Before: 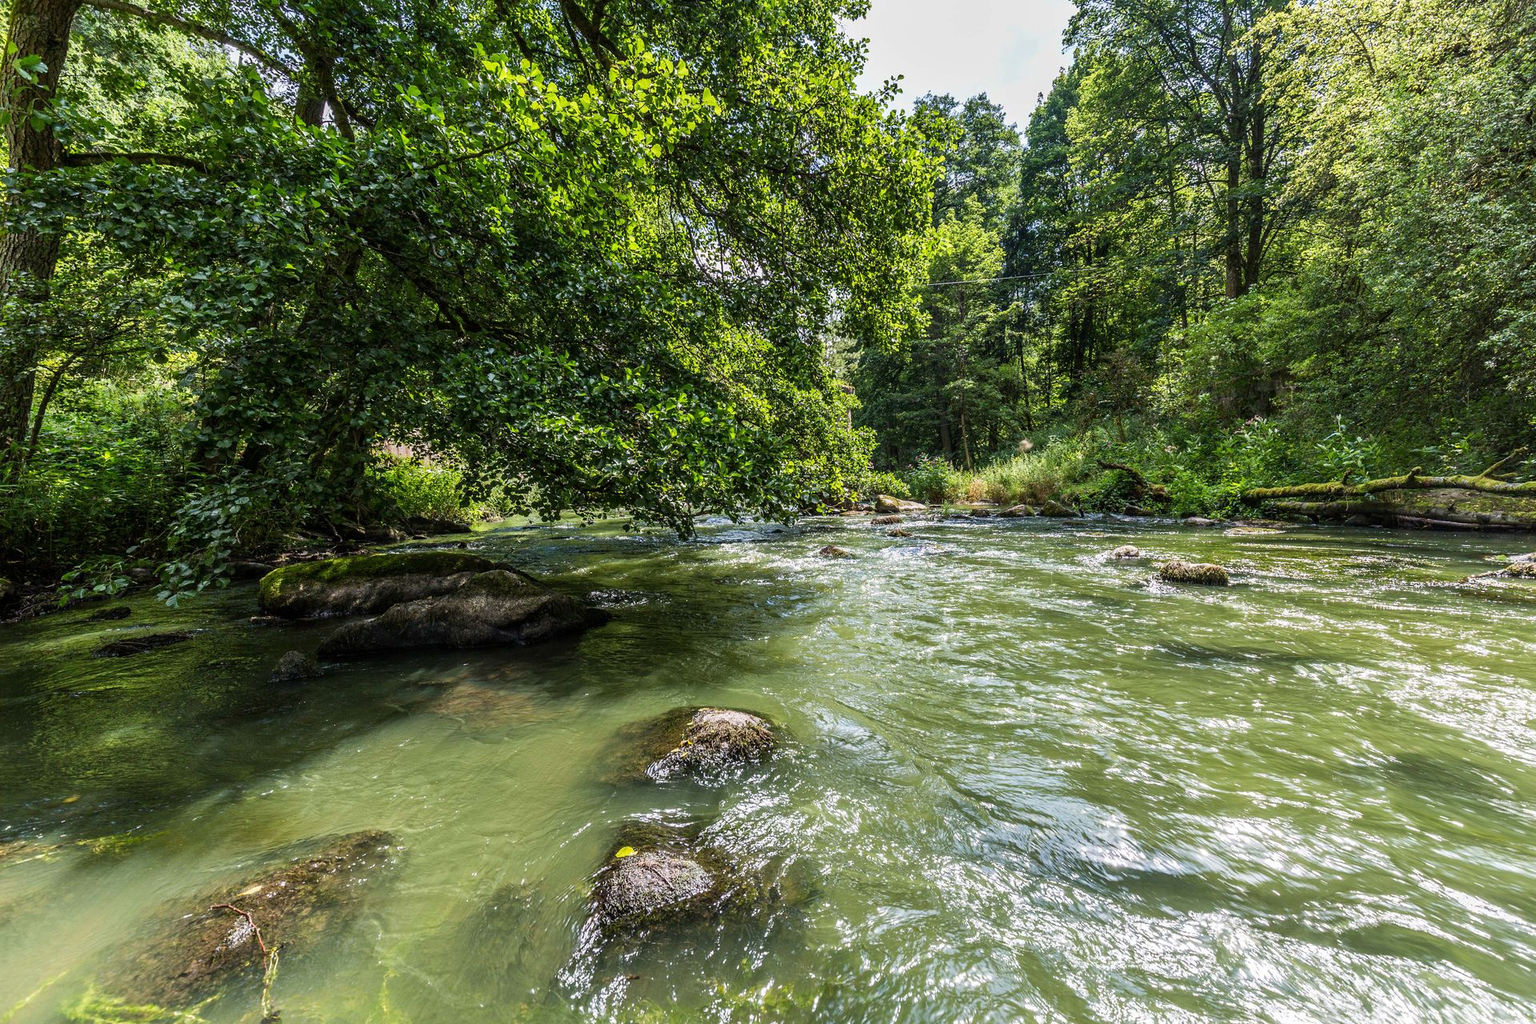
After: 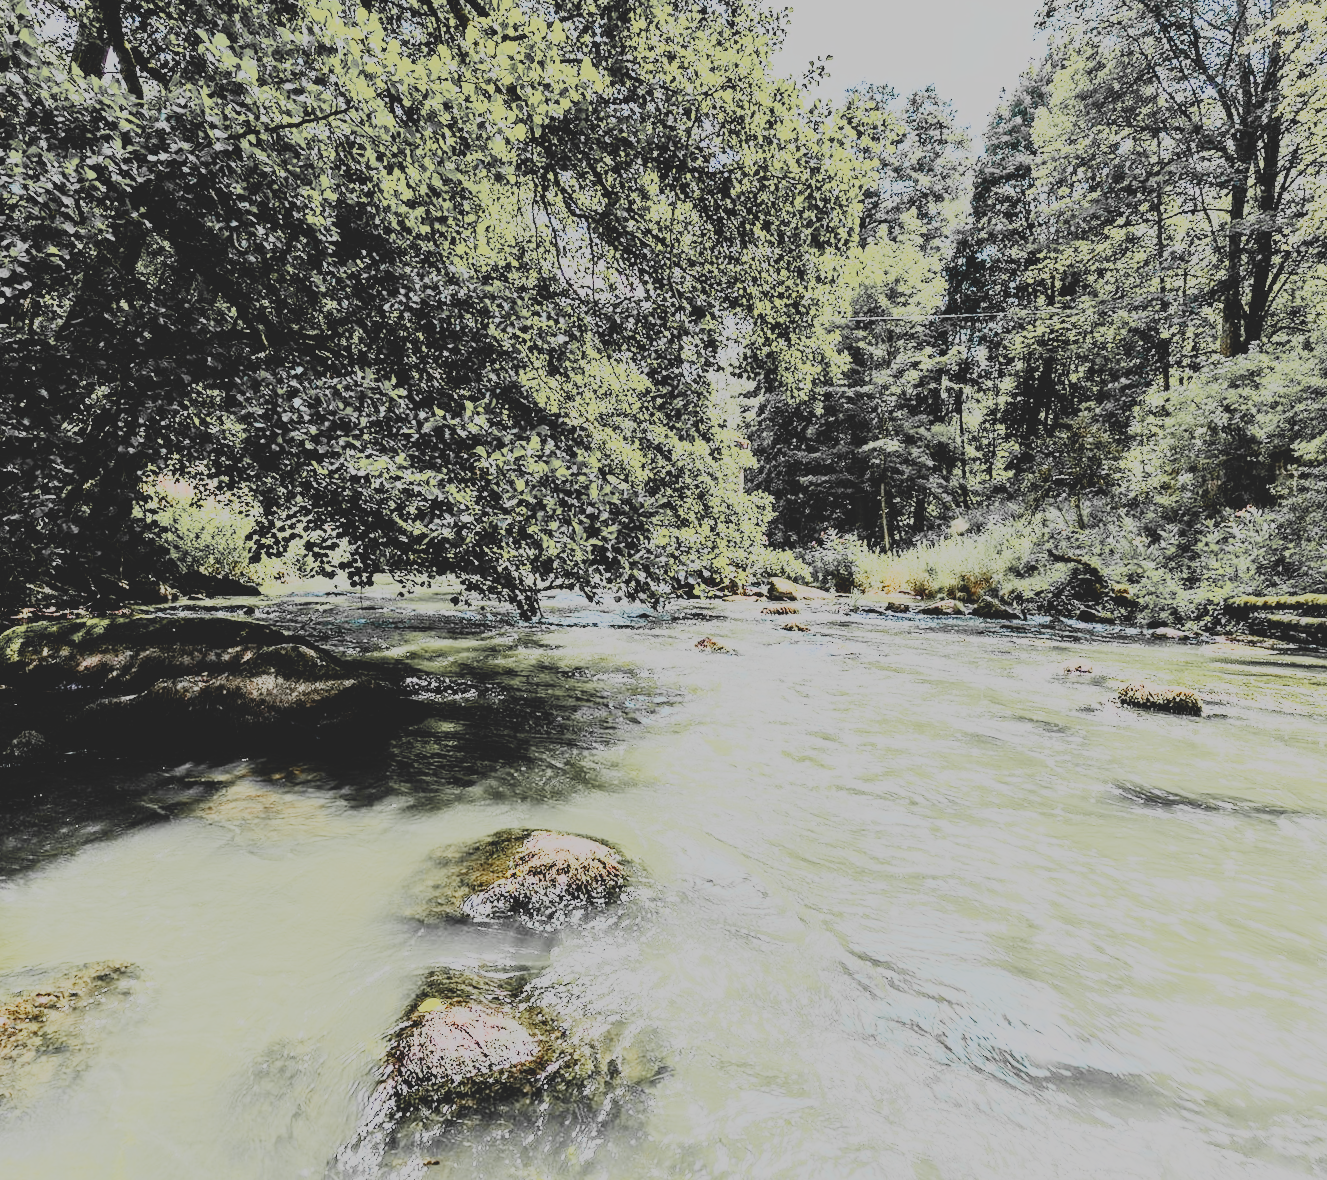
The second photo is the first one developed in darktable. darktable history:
sigmoid: contrast 1.7, skew -0.2, preserve hue 0%, red attenuation 0.1, red rotation 0.035, green attenuation 0.1, green rotation -0.017, blue attenuation 0.15, blue rotation -0.052, base primaries Rec2020
exposure: black level correction 0.001, exposure 0.5 EV, compensate exposure bias true, compensate highlight preservation false
color zones: curves: ch1 [(0, 0.679) (0.143, 0.647) (0.286, 0.261) (0.378, -0.011) (0.571, 0.396) (0.714, 0.399) (0.857, 0.406) (1, 0.679)]
color correction: saturation 0.98
crop and rotate: angle -3.27°, left 14.277%, top 0.028%, right 10.766%, bottom 0.028%
rgb curve: curves: ch0 [(0, 0) (0.21, 0.15) (0.24, 0.21) (0.5, 0.75) (0.75, 0.96) (0.89, 0.99) (1, 1)]; ch1 [(0, 0.02) (0.21, 0.13) (0.25, 0.2) (0.5, 0.67) (0.75, 0.9) (0.89, 0.97) (1, 1)]; ch2 [(0, 0.02) (0.21, 0.13) (0.25, 0.2) (0.5, 0.67) (0.75, 0.9) (0.89, 0.97) (1, 1)], compensate middle gray true
white balance: emerald 1
contrast brightness saturation: contrast -0.28
